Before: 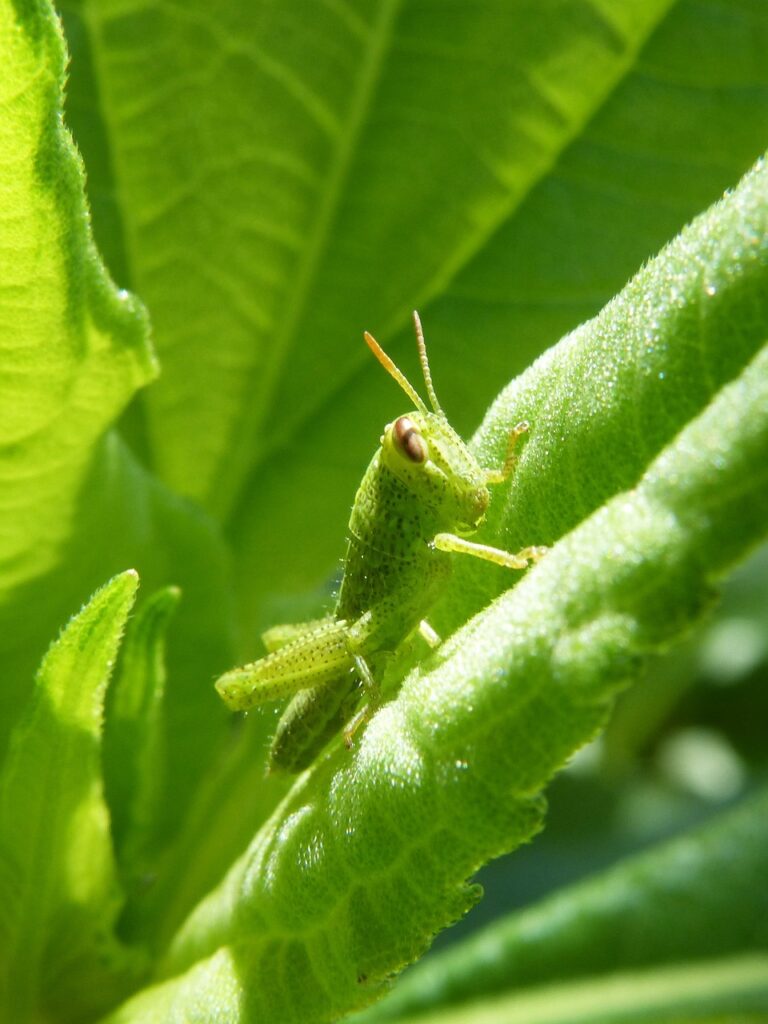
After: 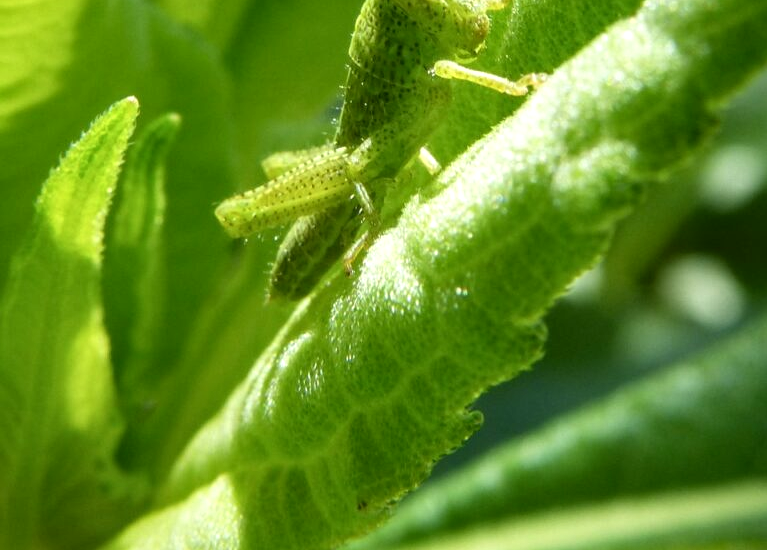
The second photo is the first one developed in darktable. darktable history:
crop and rotate: top 46.237%
local contrast: detail 130%
